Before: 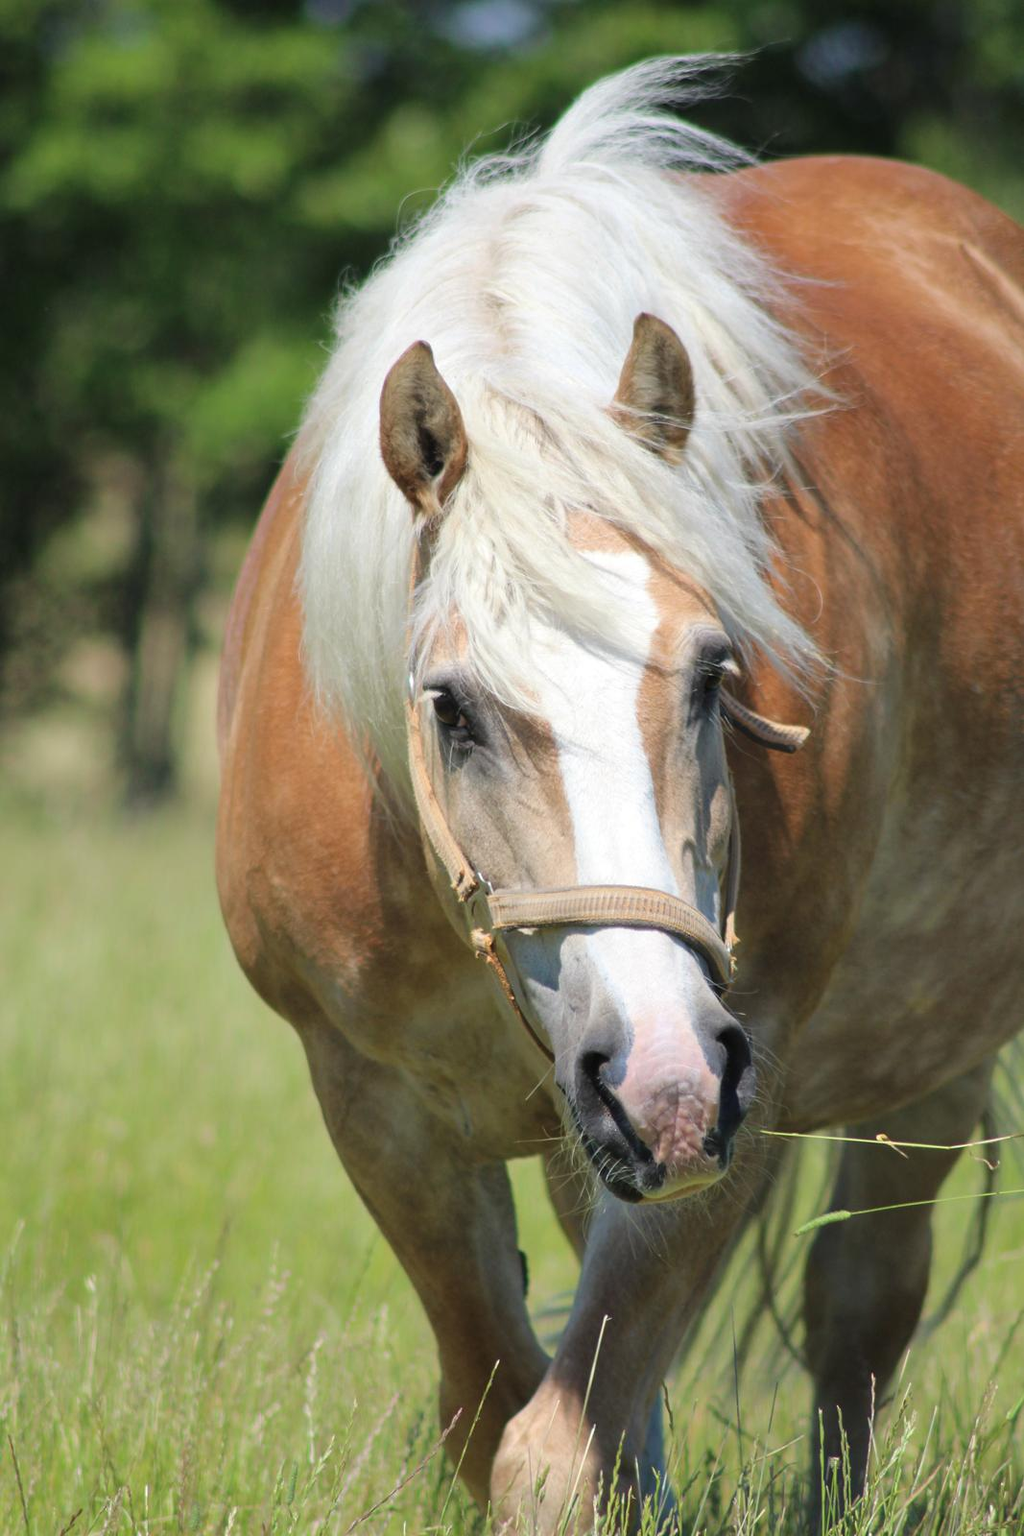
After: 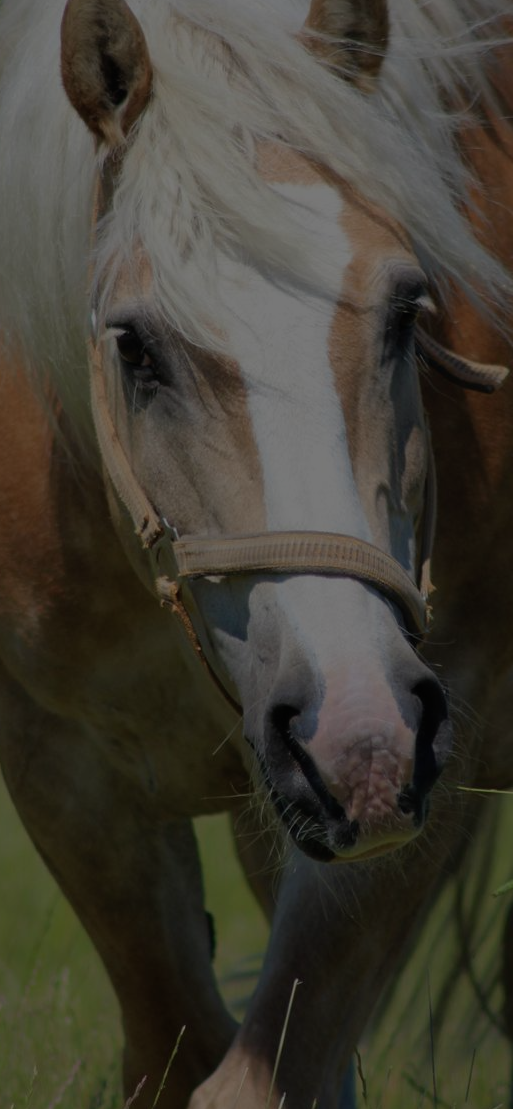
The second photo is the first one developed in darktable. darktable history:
crop: left 31.403%, top 24.461%, right 20.439%, bottom 6.22%
exposure: exposure -2.404 EV, compensate highlight preservation false
